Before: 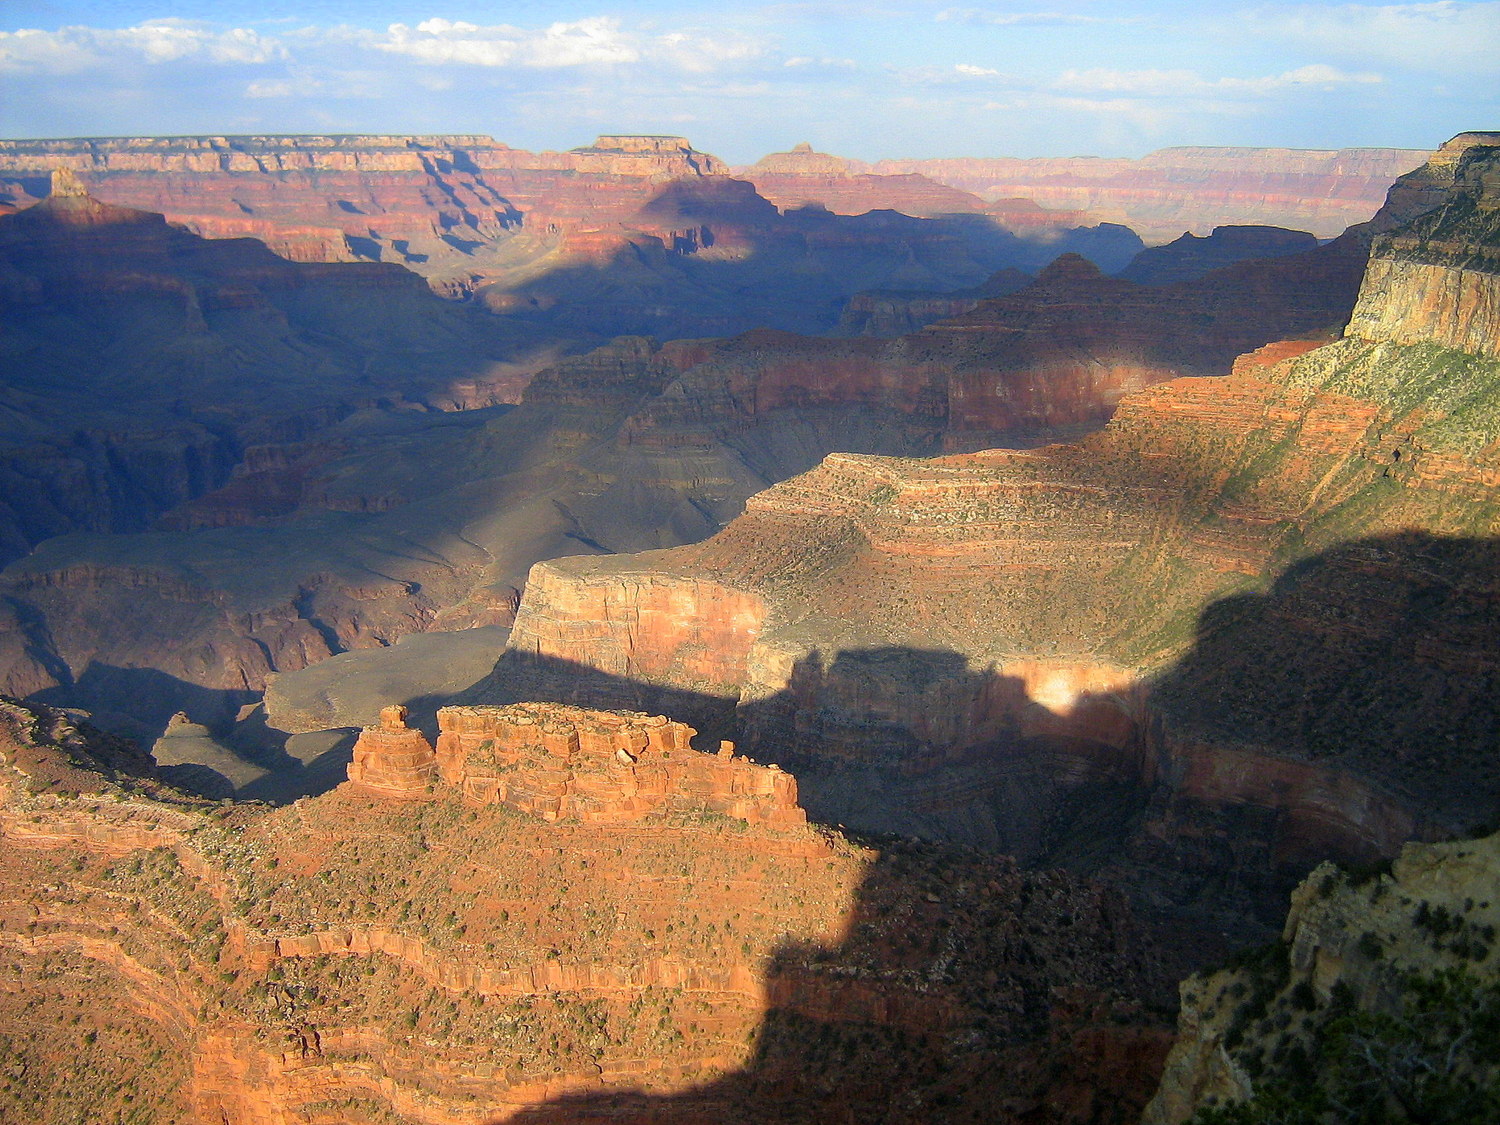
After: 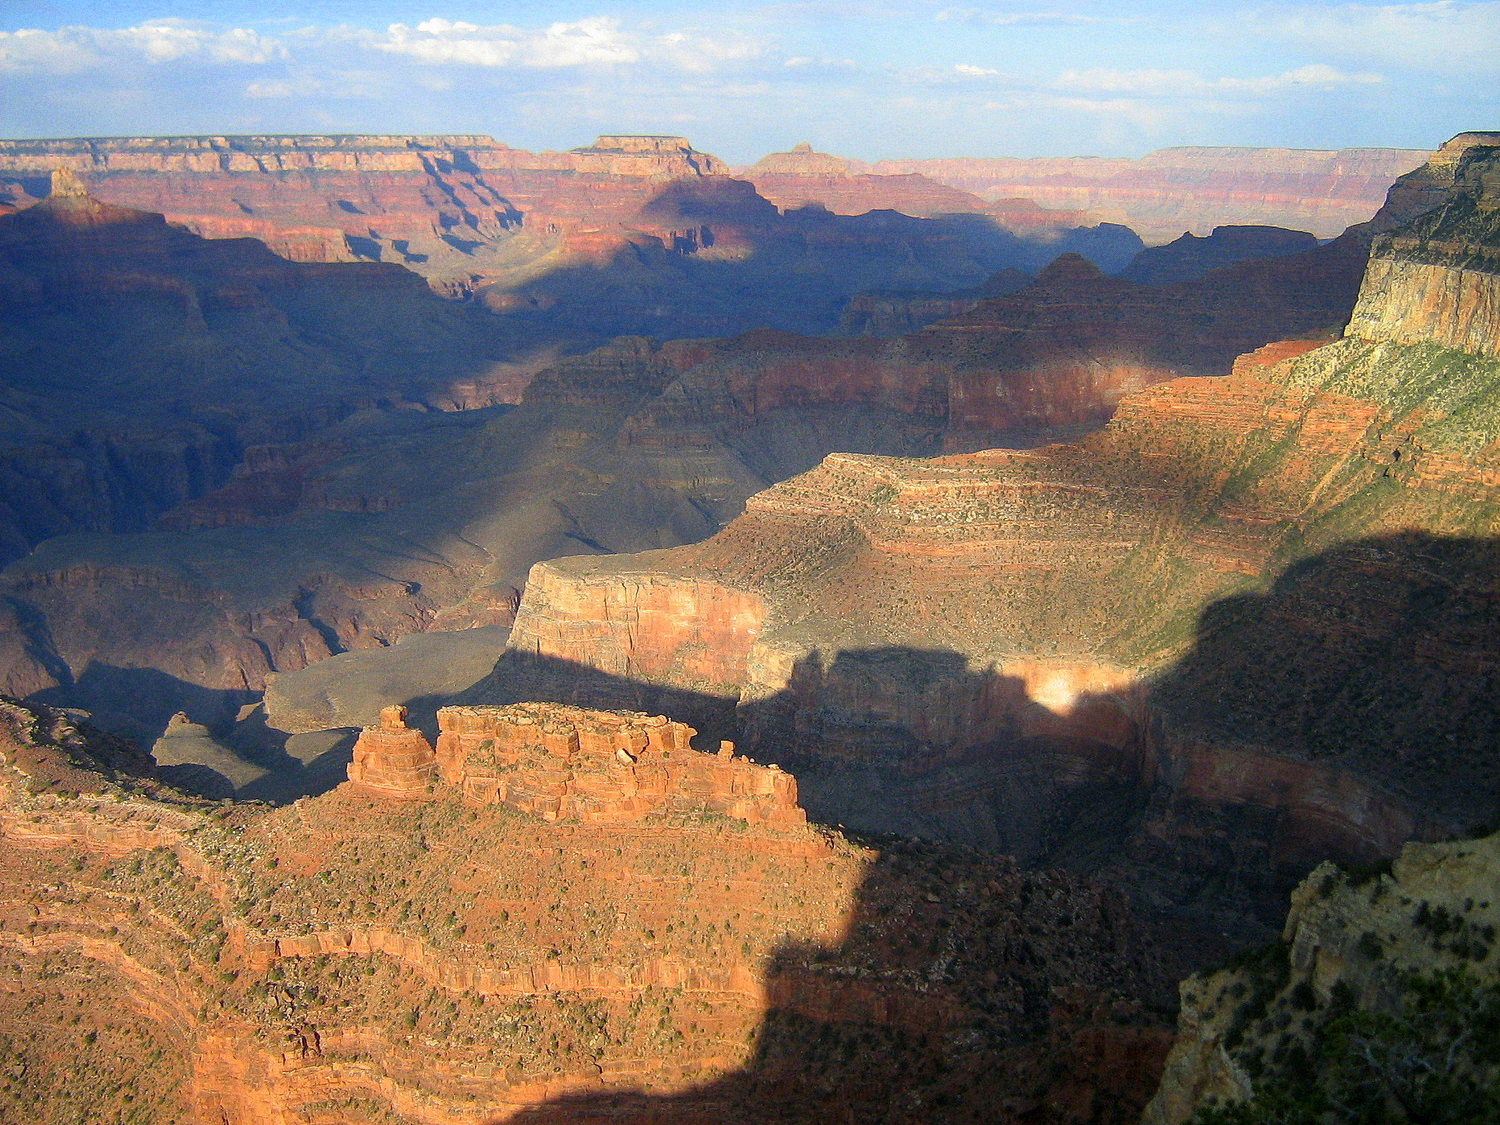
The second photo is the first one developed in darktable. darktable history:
grain: coarseness 0.09 ISO
